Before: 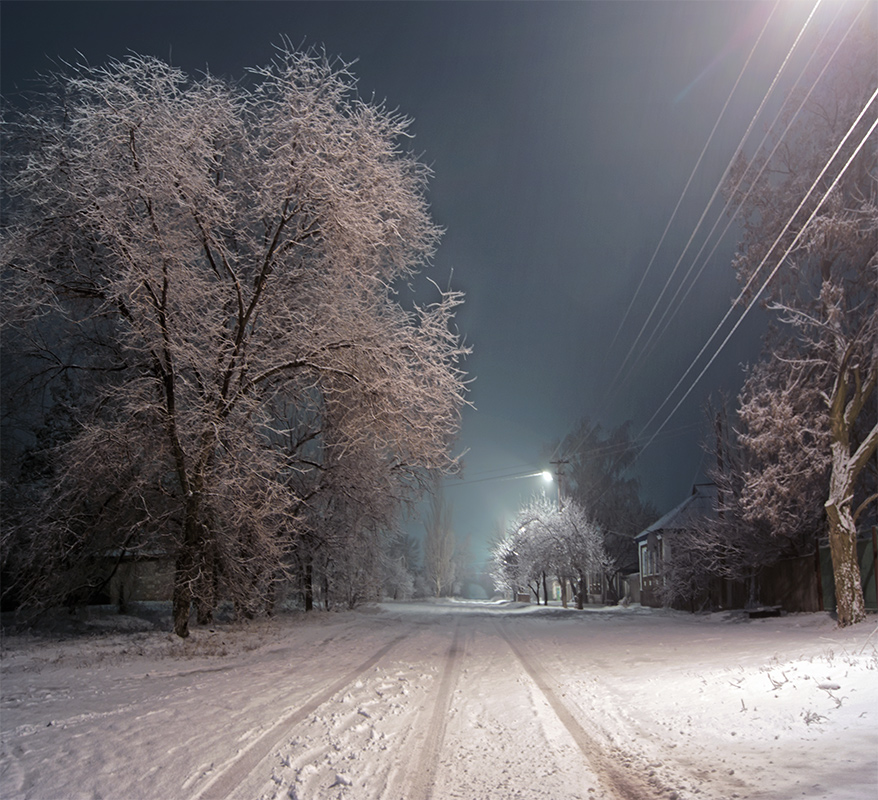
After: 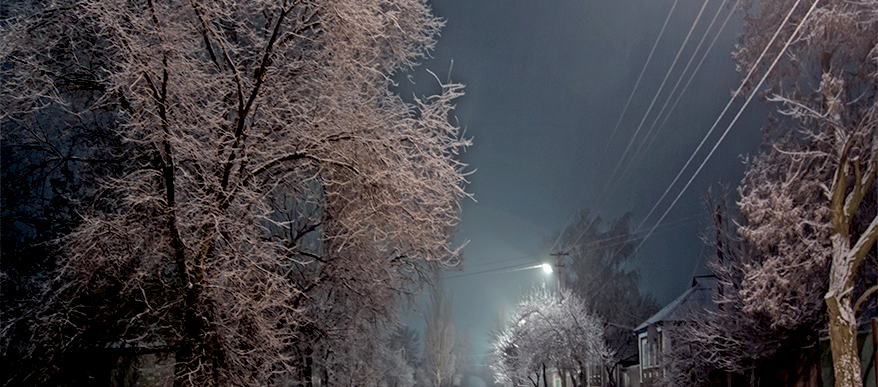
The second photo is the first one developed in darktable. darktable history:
tone equalizer: -8 EV 0.25 EV, -7 EV 0.417 EV, -6 EV 0.417 EV, -5 EV 0.25 EV, -3 EV -0.25 EV, -2 EV -0.417 EV, -1 EV -0.417 EV, +0 EV -0.25 EV, edges refinement/feathering 500, mask exposure compensation -1.57 EV, preserve details guided filter
local contrast: on, module defaults
crop and rotate: top 26.056%, bottom 25.543%
base curve: curves: ch0 [(0.017, 0) (0.425, 0.441) (0.844, 0.933) (1, 1)], preserve colors none
